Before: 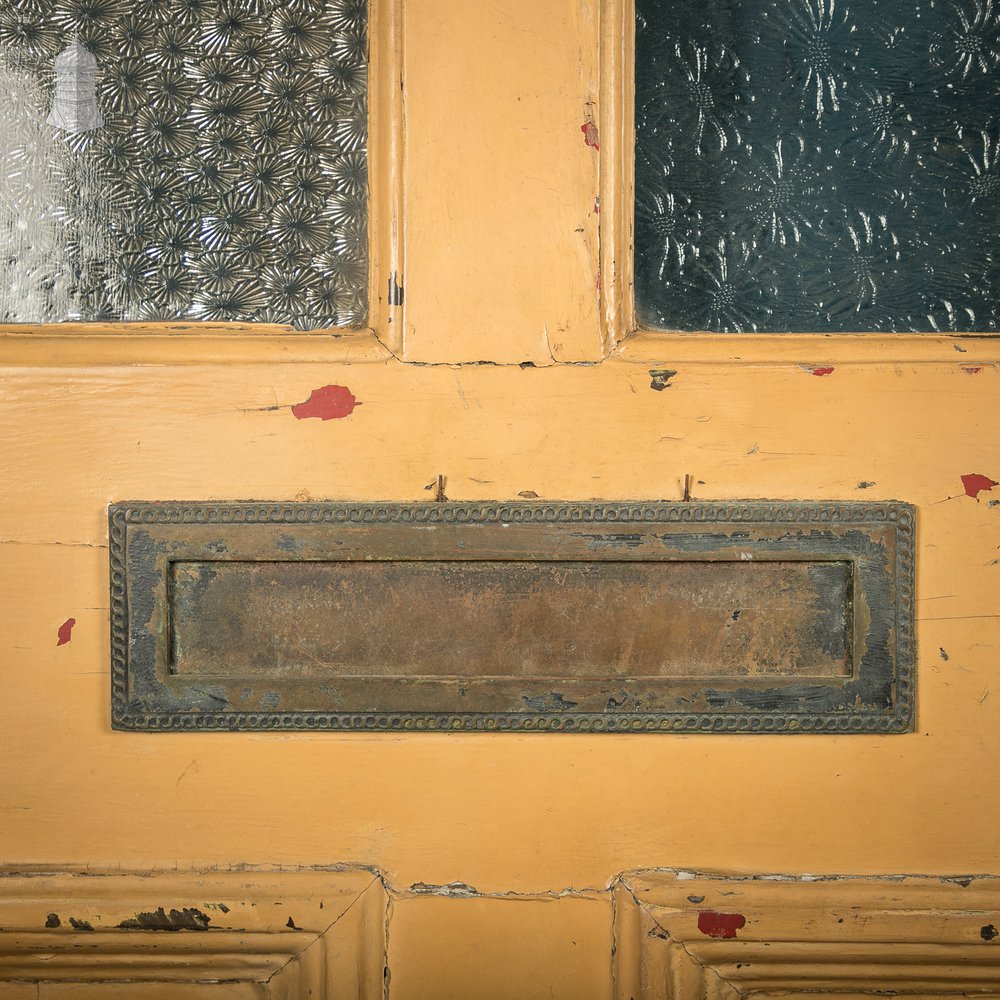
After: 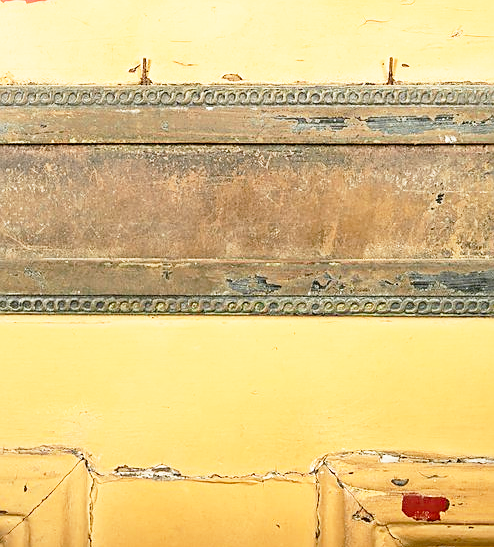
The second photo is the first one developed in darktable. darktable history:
sharpen: on, module defaults
crop: left 29.672%, top 41.786%, right 20.851%, bottom 3.487%
base curve: curves: ch0 [(0, 0) (0.012, 0.01) (0.073, 0.168) (0.31, 0.711) (0.645, 0.957) (1, 1)], preserve colors none
